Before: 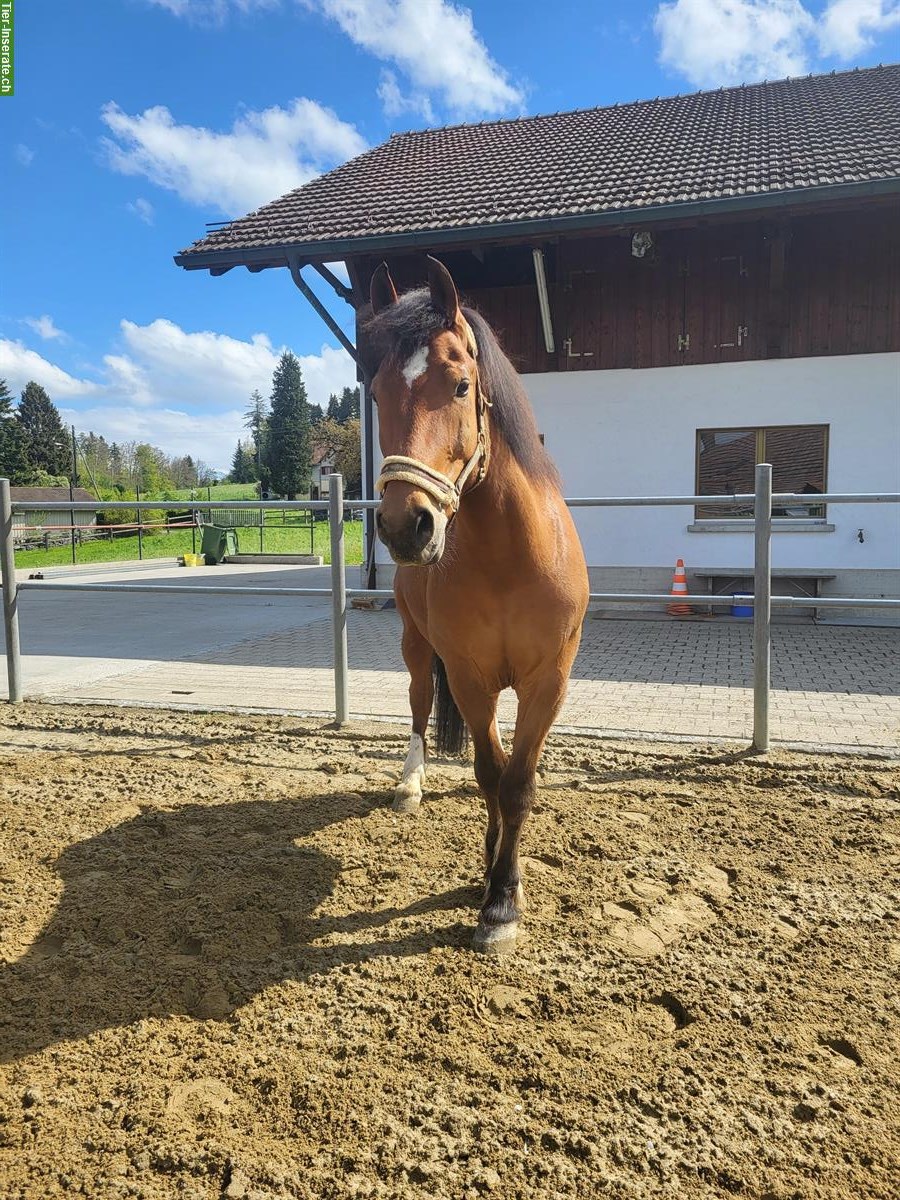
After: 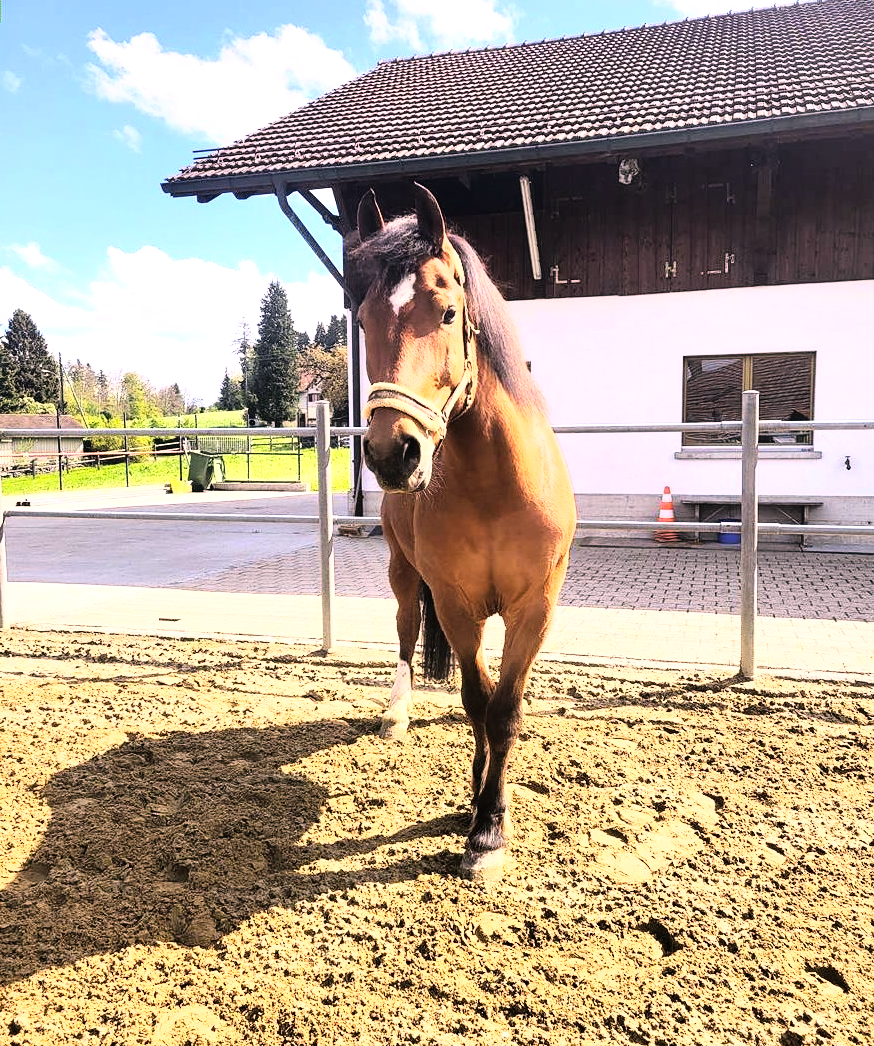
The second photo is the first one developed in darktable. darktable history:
crop: left 1.507%, top 6.147%, right 1.379%, bottom 6.637%
shadows and highlights: shadows 25, highlights -25
rgb curve: curves: ch0 [(0, 0) (0.21, 0.15) (0.24, 0.21) (0.5, 0.75) (0.75, 0.96) (0.89, 0.99) (1, 1)]; ch1 [(0, 0.02) (0.21, 0.13) (0.25, 0.2) (0.5, 0.67) (0.75, 0.9) (0.89, 0.97) (1, 1)]; ch2 [(0, 0.02) (0.21, 0.13) (0.25, 0.2) (0.5, 0.67) (0.75, 0.9) (0.89, 0.97) (1, 1)], compensate middle gray true
levels: levels [0, 0.474, 0.947]
color correction: highlights a* 14.52, highlights b* 4.84
